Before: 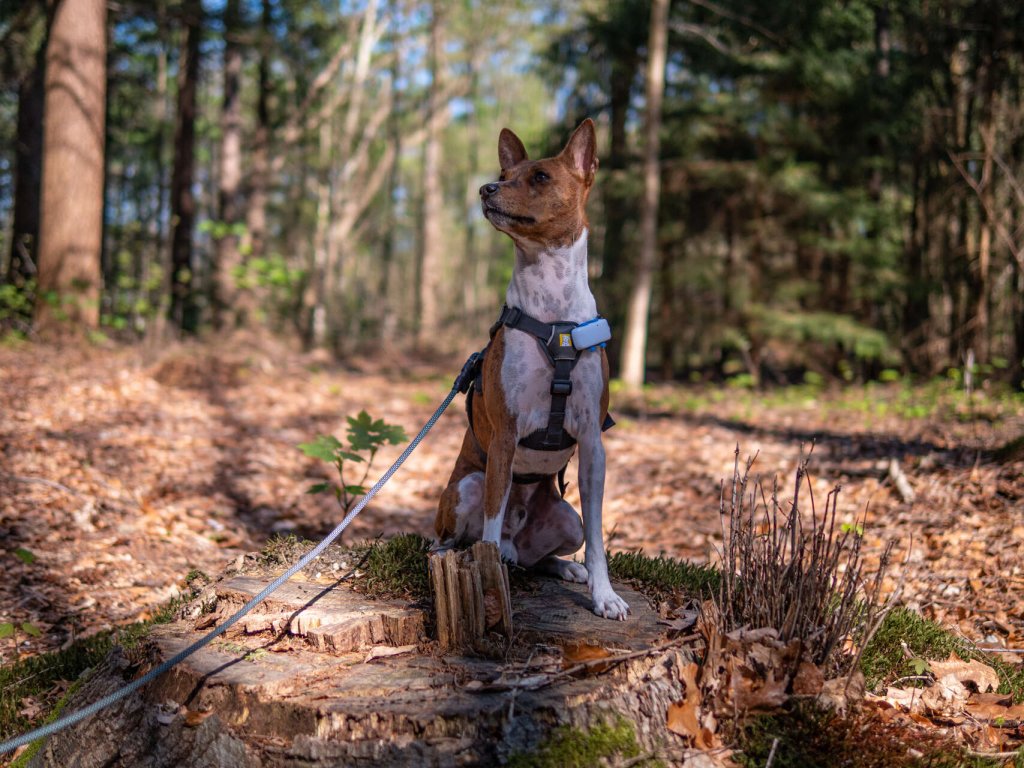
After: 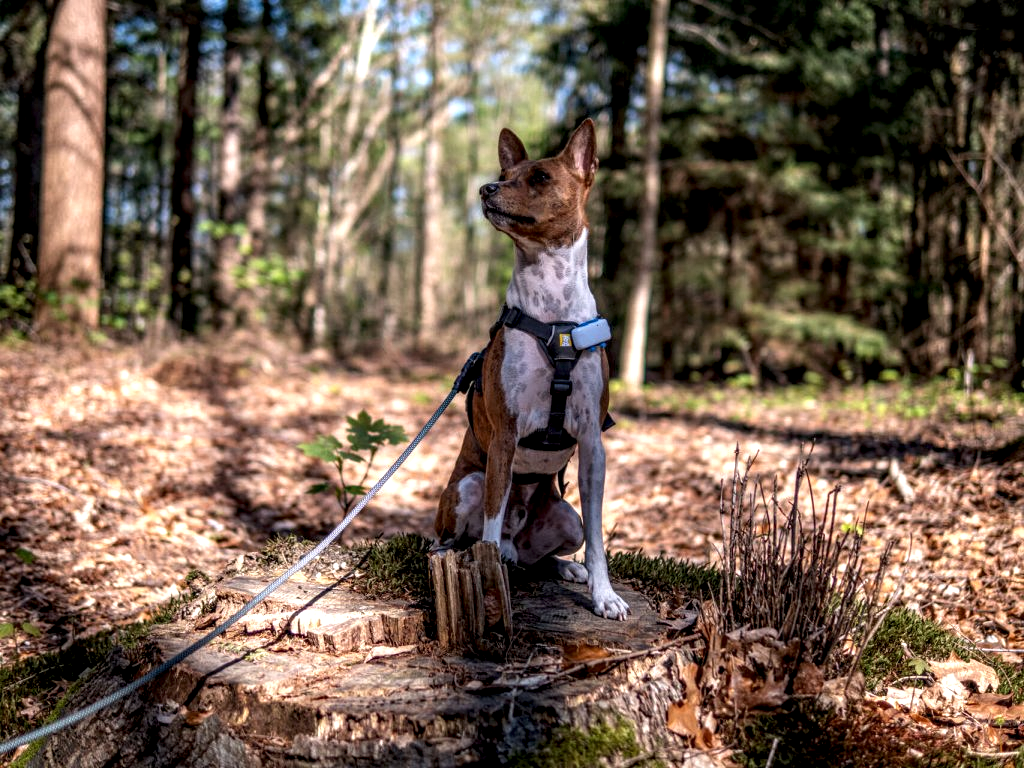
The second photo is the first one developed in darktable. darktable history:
shadows and highlights: shadows 0.027, highlights 39.38, highlights color adjustment 49.46%
local contrast: highlights 65%, shadows 54%, detail 168%, midtone range 0.516
